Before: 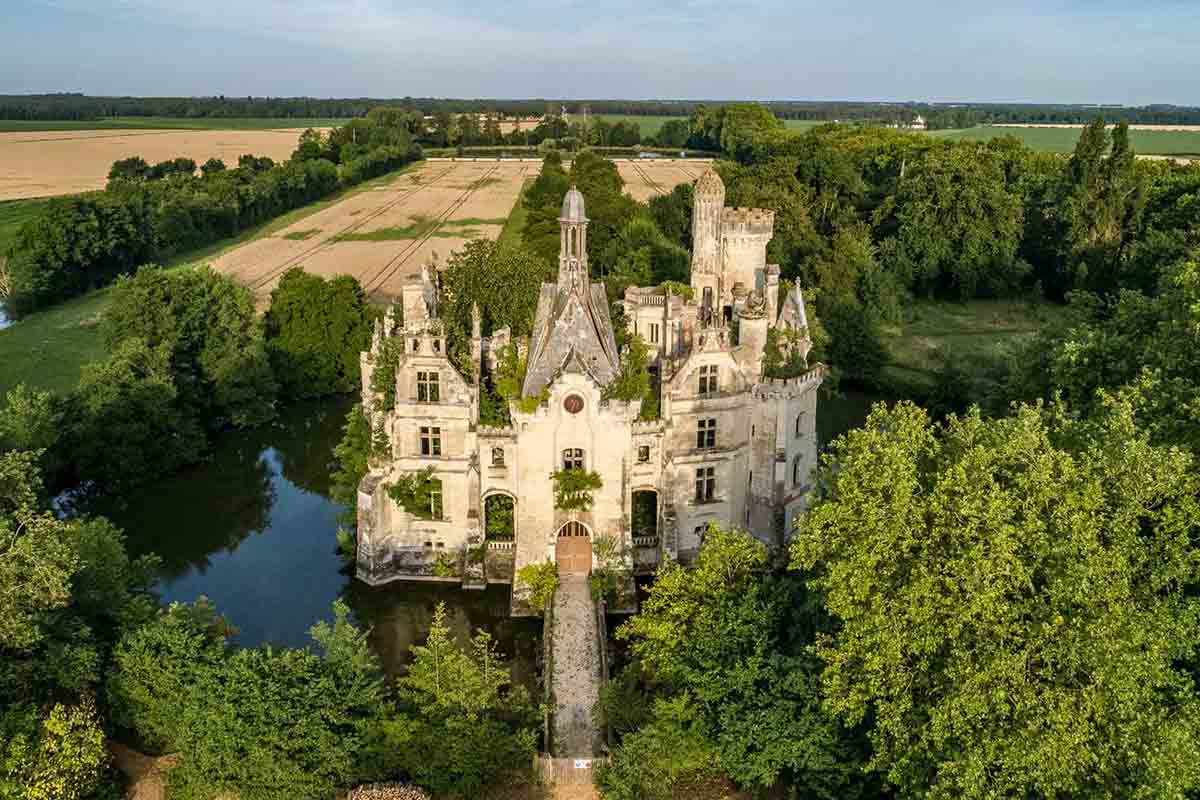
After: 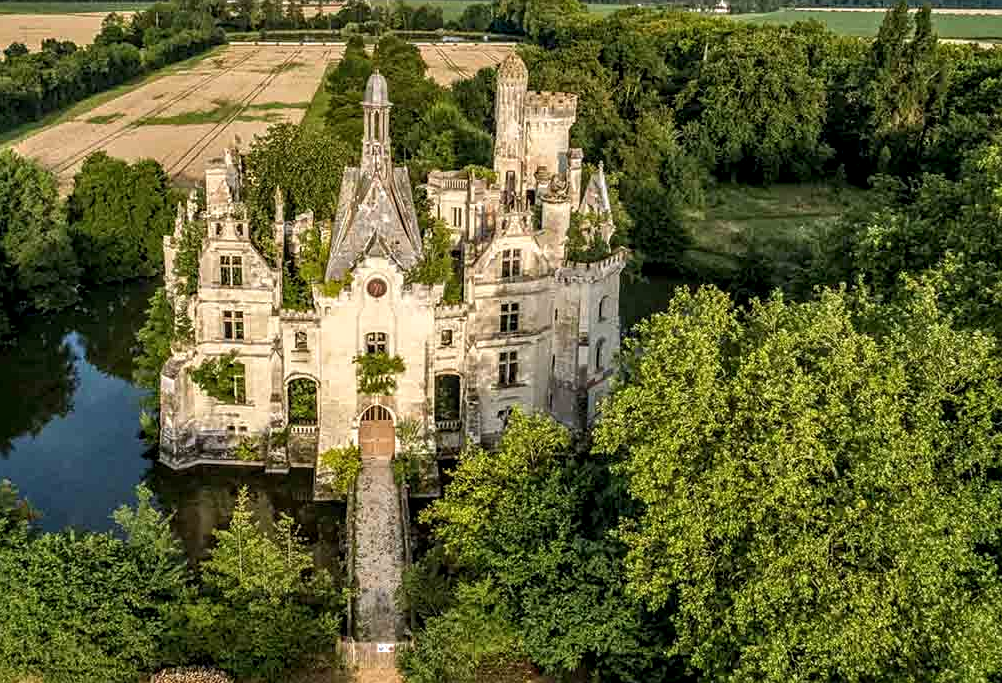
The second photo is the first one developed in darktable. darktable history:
local contrast: detail 130%
sharpen: amount 0.205
crop: left 16.455%, top 14.516%
